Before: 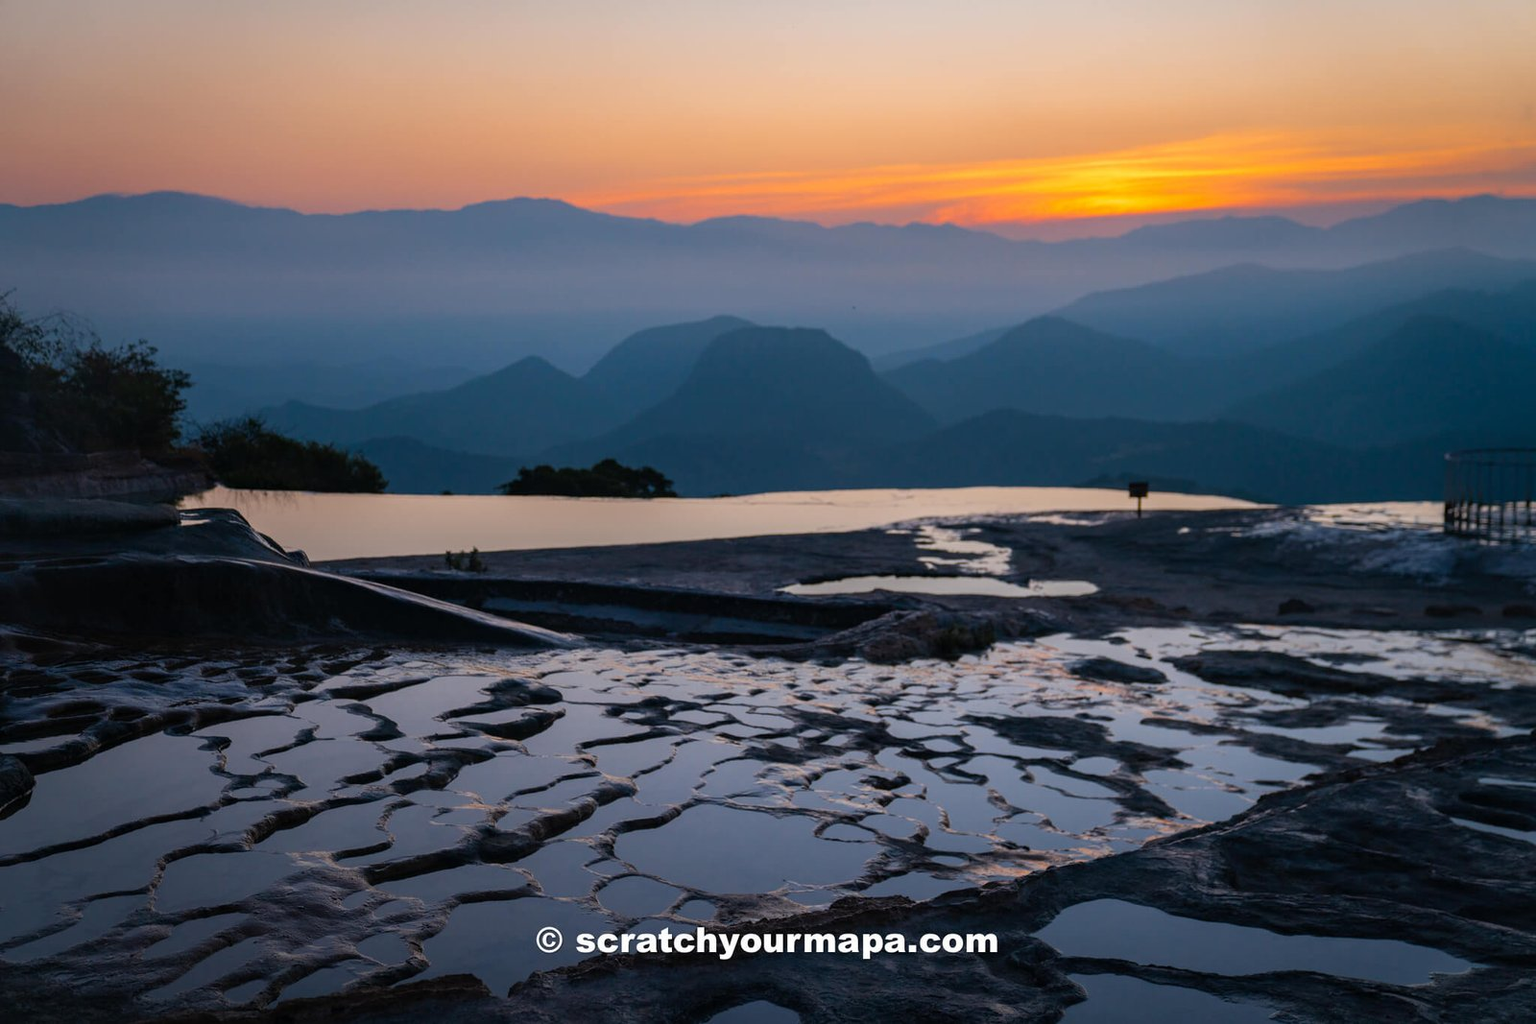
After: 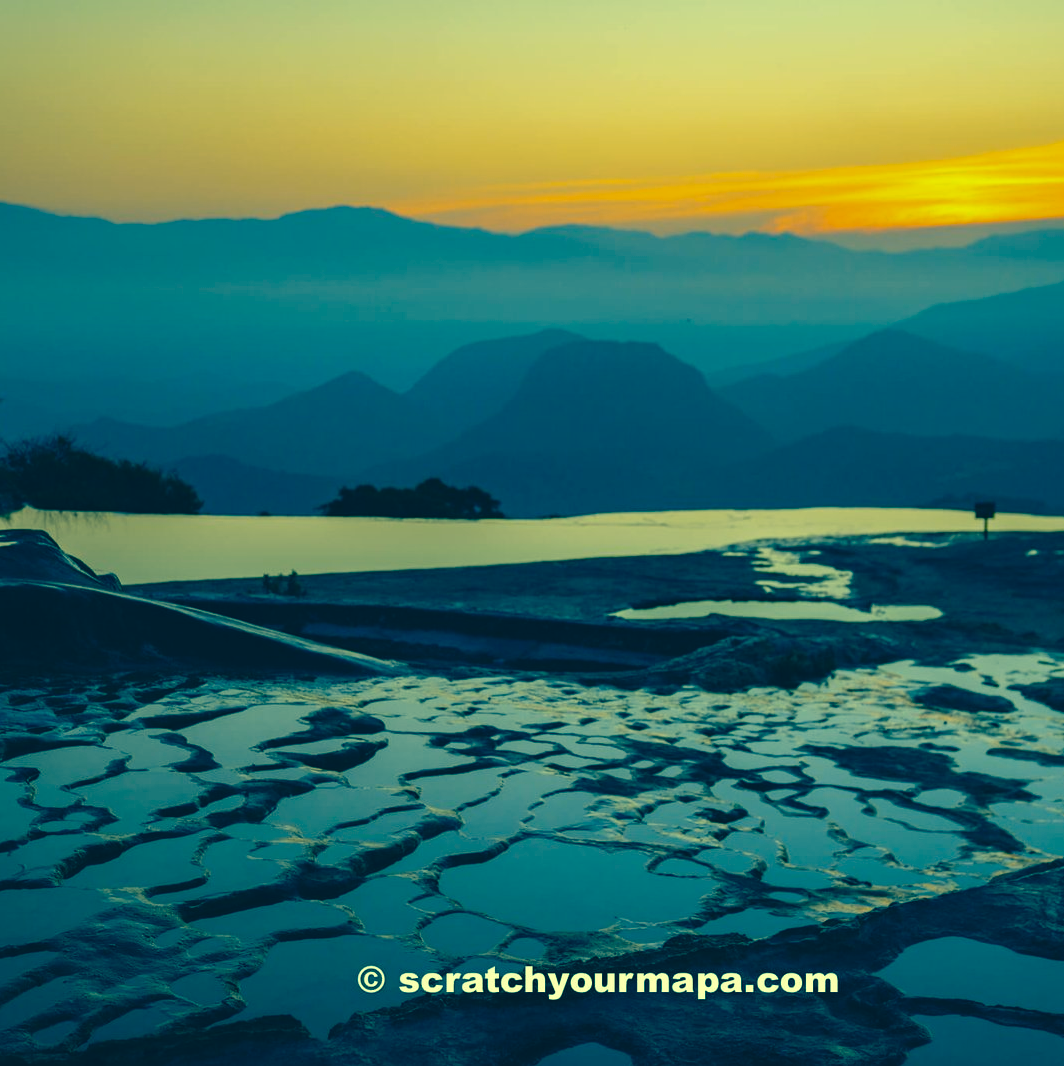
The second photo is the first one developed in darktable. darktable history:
exposure: exposure 0.087 EV, compensate highlight preservation false
color correction: highlights a* -16.16, highlights b* 39.76, shadows a* -39.65, shadows b* -25.86
crop and rotate: left 12.619%, right 20.854%
color zones: curves: ch0 [(0, 0.5) (0.143, 0.5) (0.286, 0.5) (0.429, 0.5) (0.571, 0.5) (0.714, 0.476) (0.857, 0.5) (1, 0.5)]; ch2 [(0, 0.5) (0.143, 0.5) (0.286, 0.5) (0.429, 0.5) (0.571, 0.5) (0.714, 0.487) (0.857, 0.5) (1, 0.5)]
